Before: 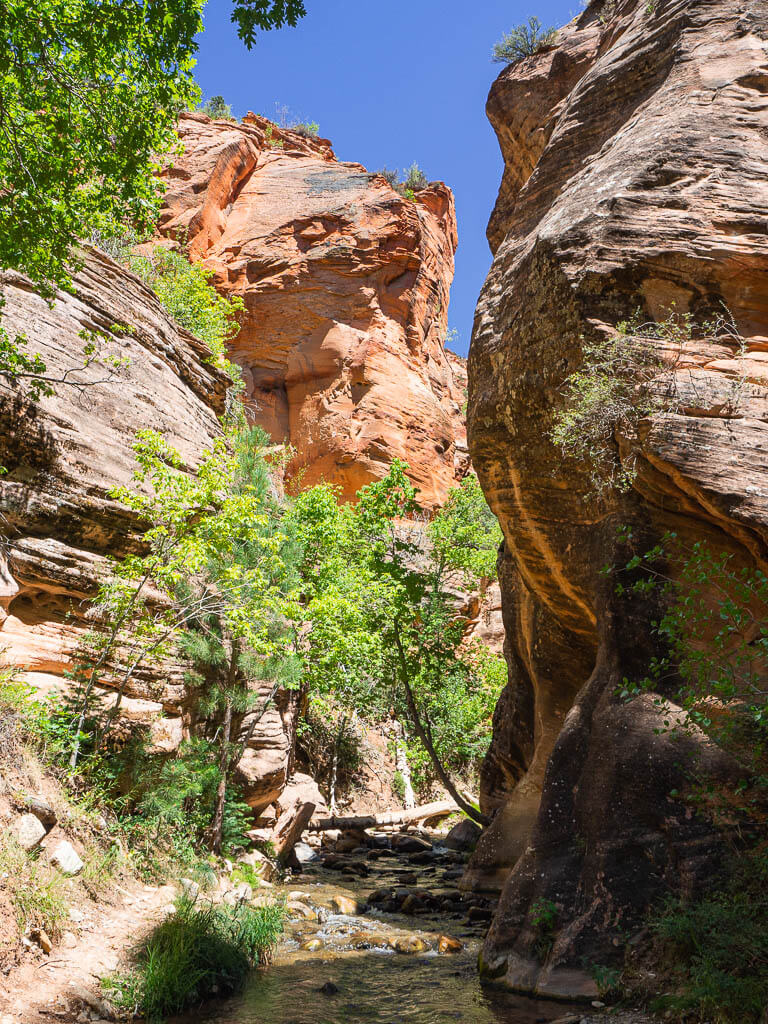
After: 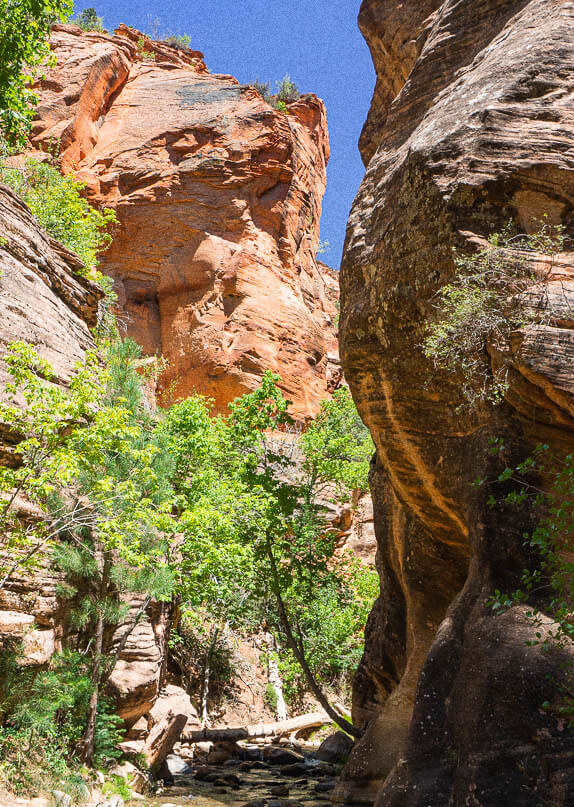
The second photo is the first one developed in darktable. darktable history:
grain: coarseness 0.09 ISO, strength 40%
crop: left 16.768%, top 8.653%, right 8.362%, bottom 12.485%
